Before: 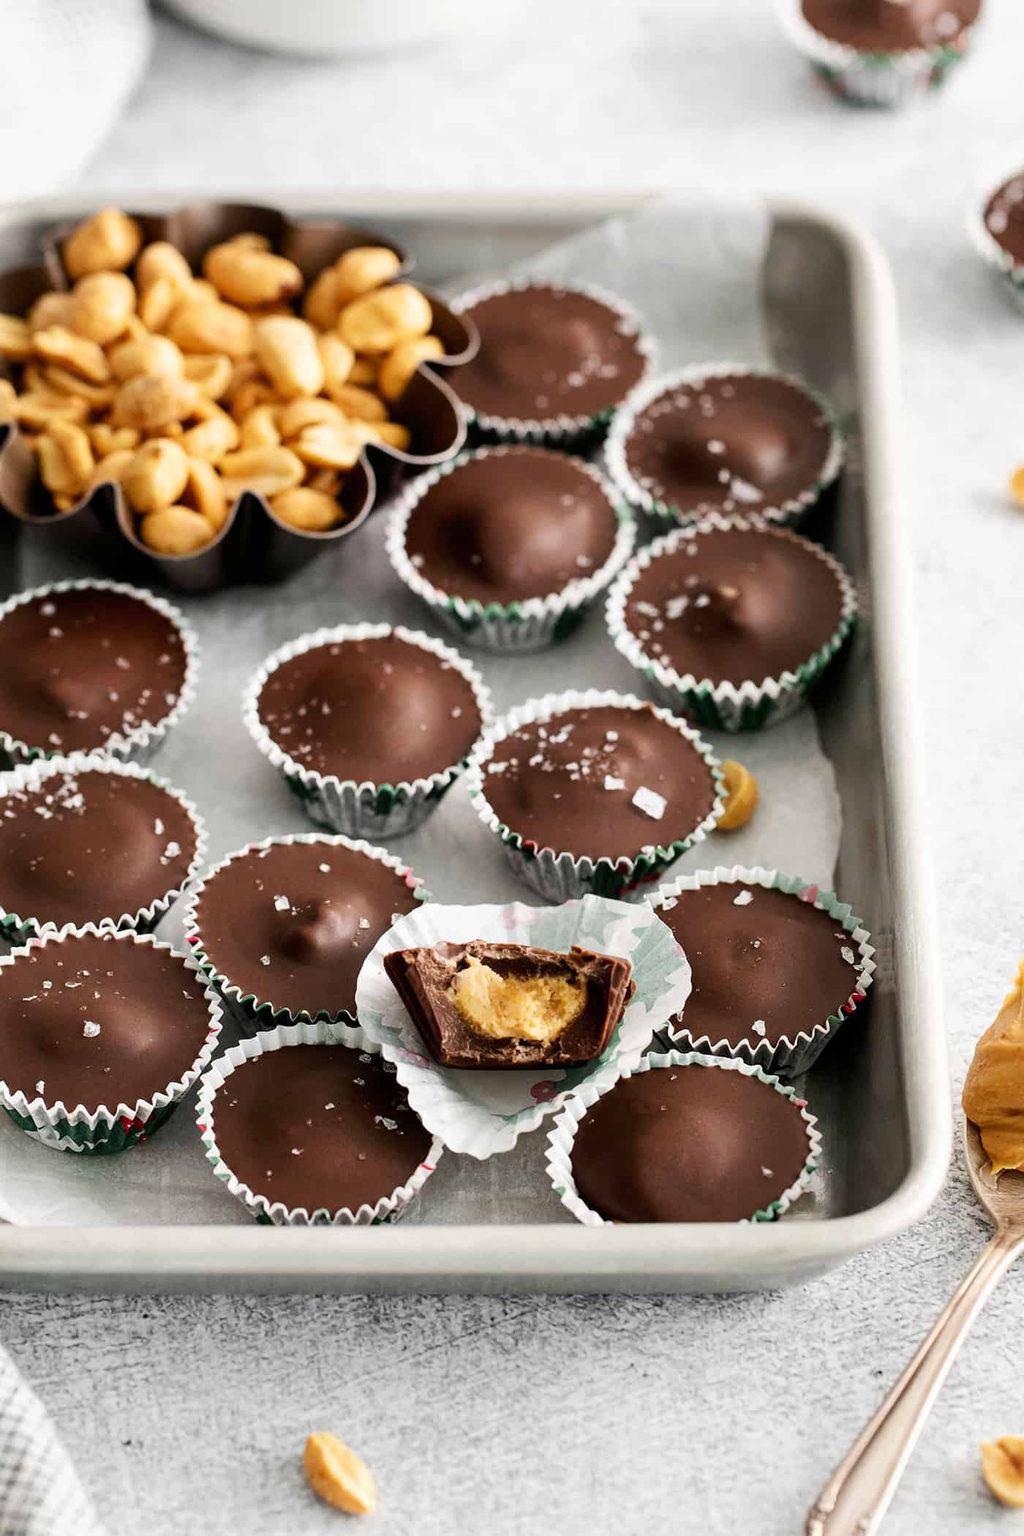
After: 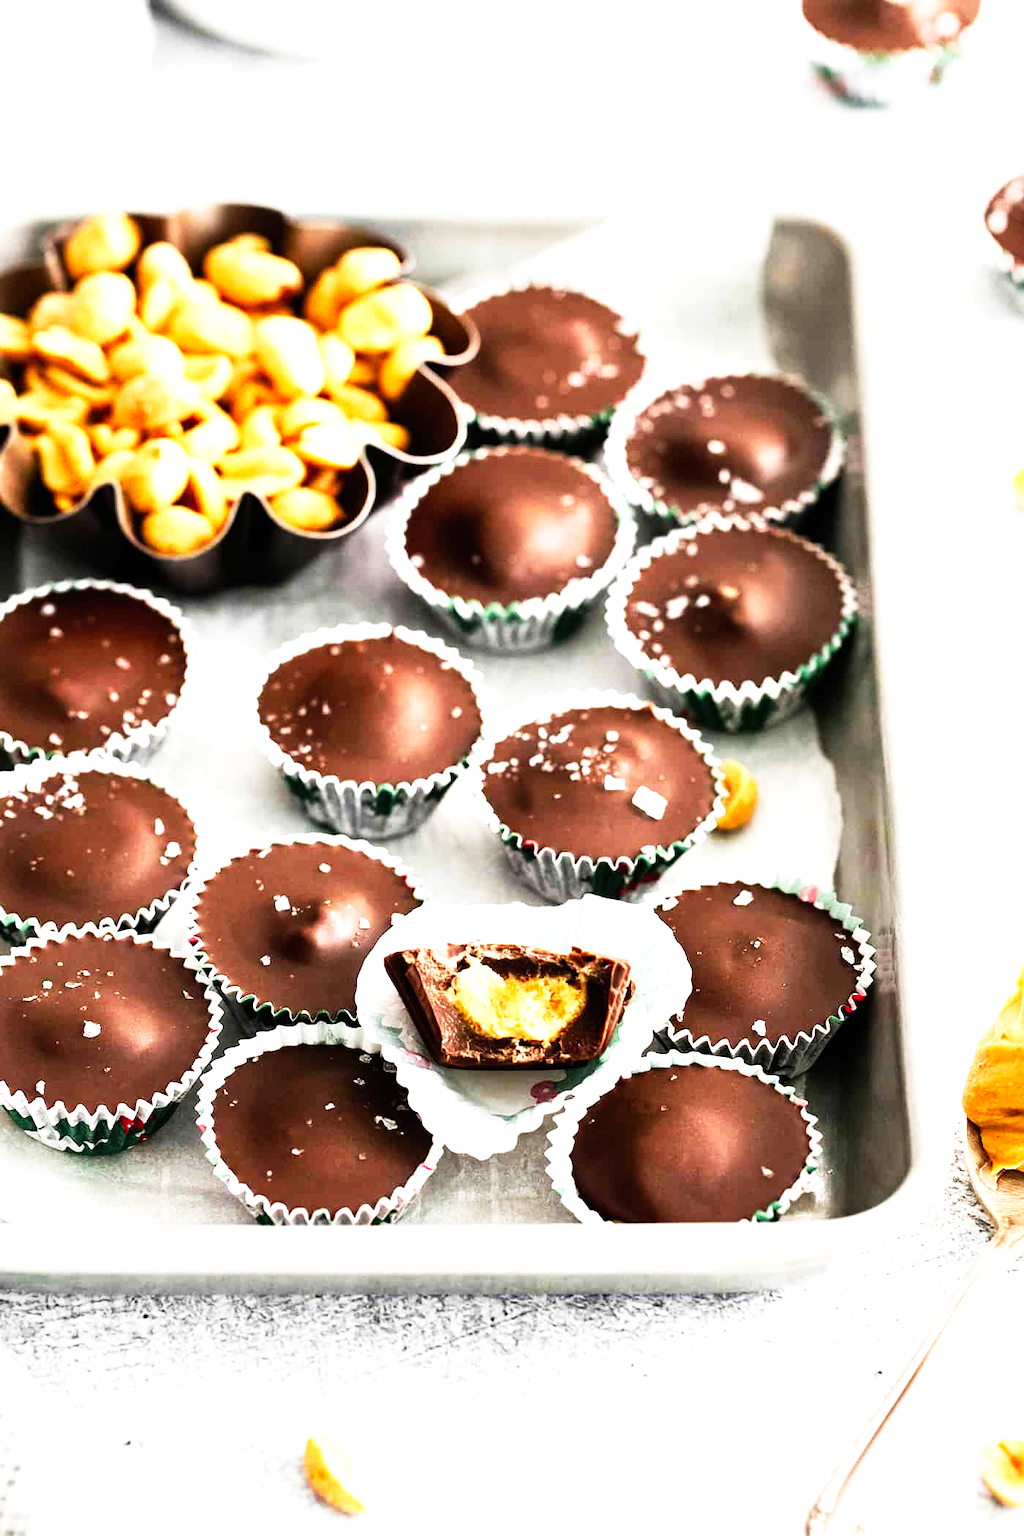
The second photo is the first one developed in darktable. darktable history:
color calibration: illuminant same as pipeline (D50), adaptation XYZ, x 0.346, y 0.357, temperature 5014.79 K
tone curve: curves: ch0 [(0, 0) (0.139, 0.067) (0.319, 0.269) (0.498, 0.505) (0.725, 0.824) (0.864, 0.945) (0.985, 1)]; ch1 [(0, 0) (0.291, 0.197) (0.456, 0.426) (0.495, 0.488) (0.557, 0.578) (0.599, 0.644) (0.702, 0.786) (1, 1)]; ch2 [(0, 0) (0.125, 0.089) (0.353, 0.329) (0.447, 0.43) (0.557, 0.566) (0.63, 0.667) (1, 1)], preserve colors none
exposure: black level correction 0, exposure 1.102 EV, compensate highlight preservation false
